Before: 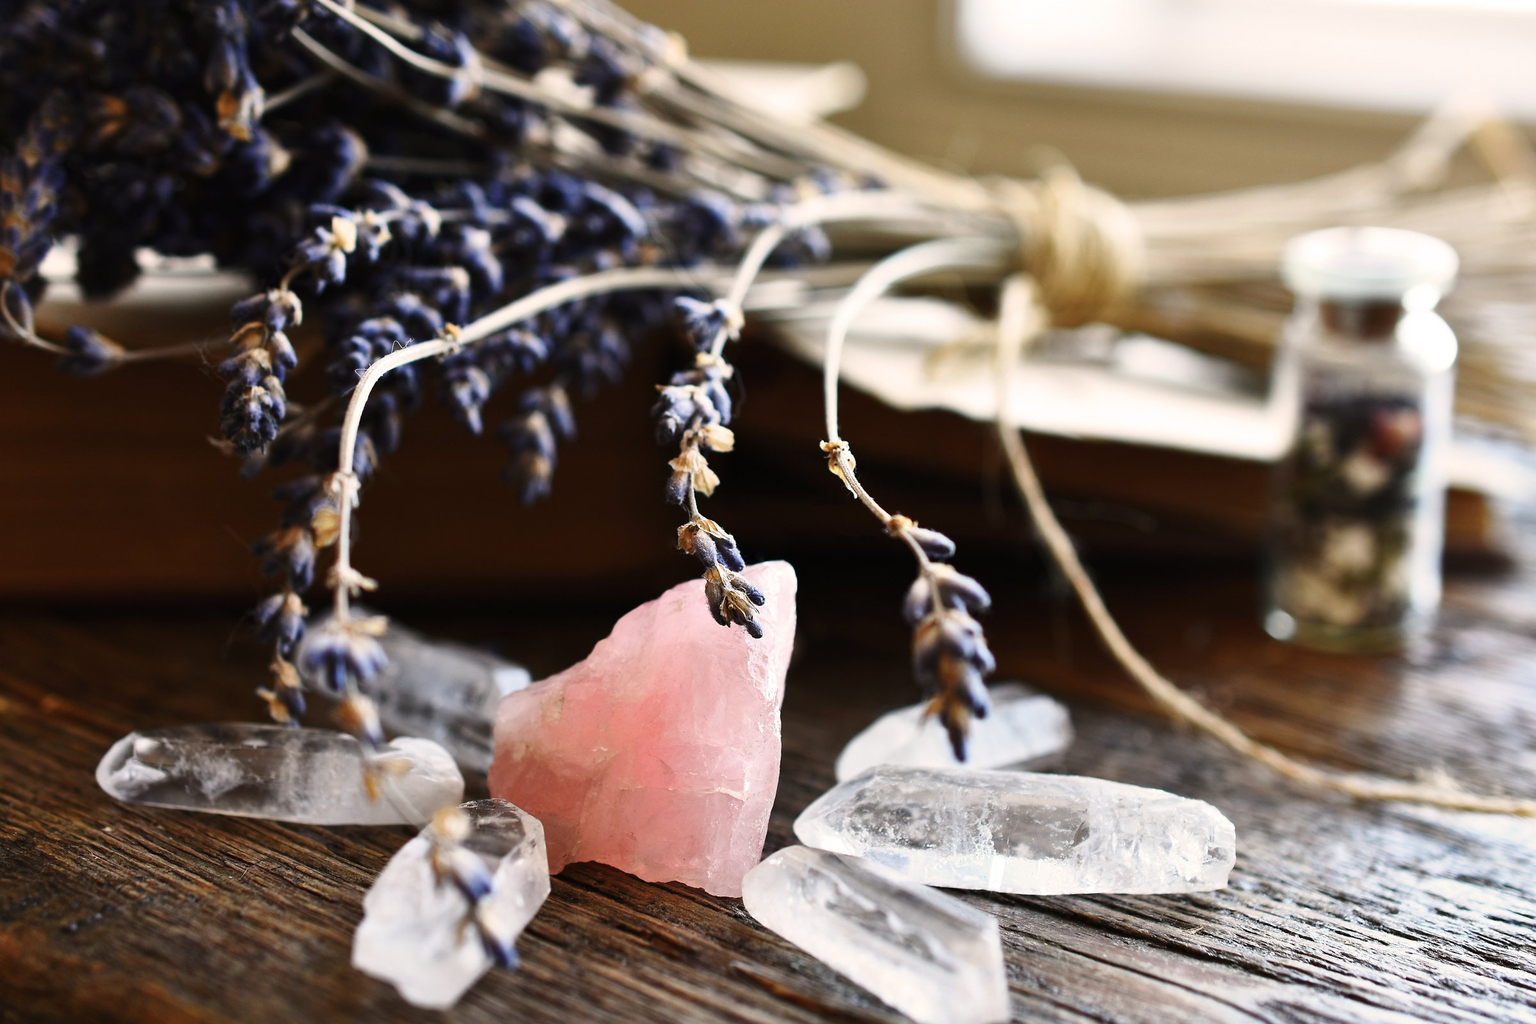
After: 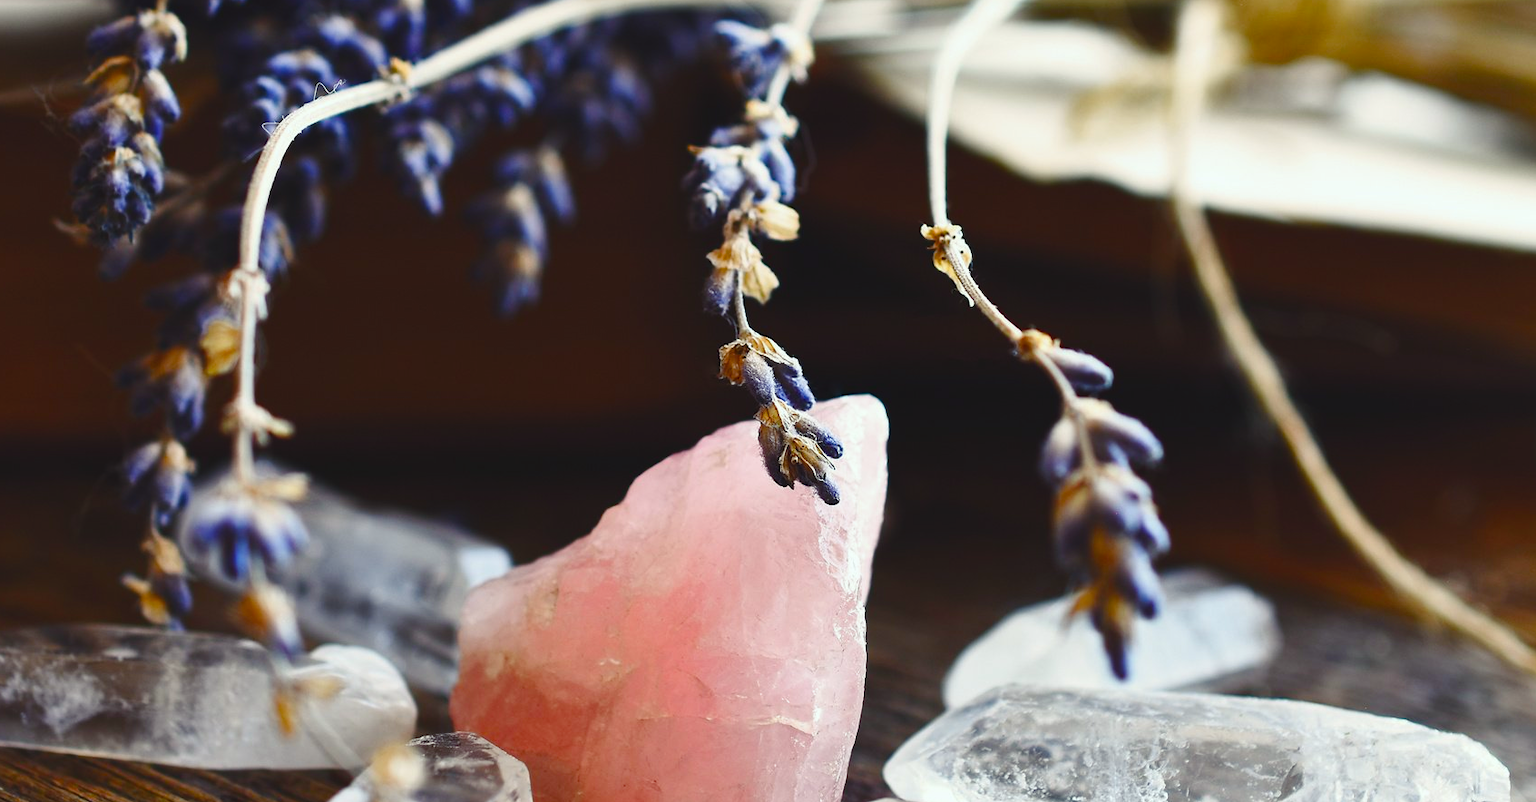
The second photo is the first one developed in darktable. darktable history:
crop: left 11.123%, top 27.61%, right 18.3%, bottom 17.034%
color balance rgb: shadows lift › chroma 3%, shadows lift › hue 280.8°, power › hue 330°, highlights gain › chroma 3%, highlights gain › hue 75.6°, global offset › luminance 0.7%, perceptual saturation grading › global saturation 20%, perceptual saturation grading › highlights -25%, perceptual saturation grading › shadows 50%, global vibrance 20.33%
white balance: red 0.925, blue 1.046
